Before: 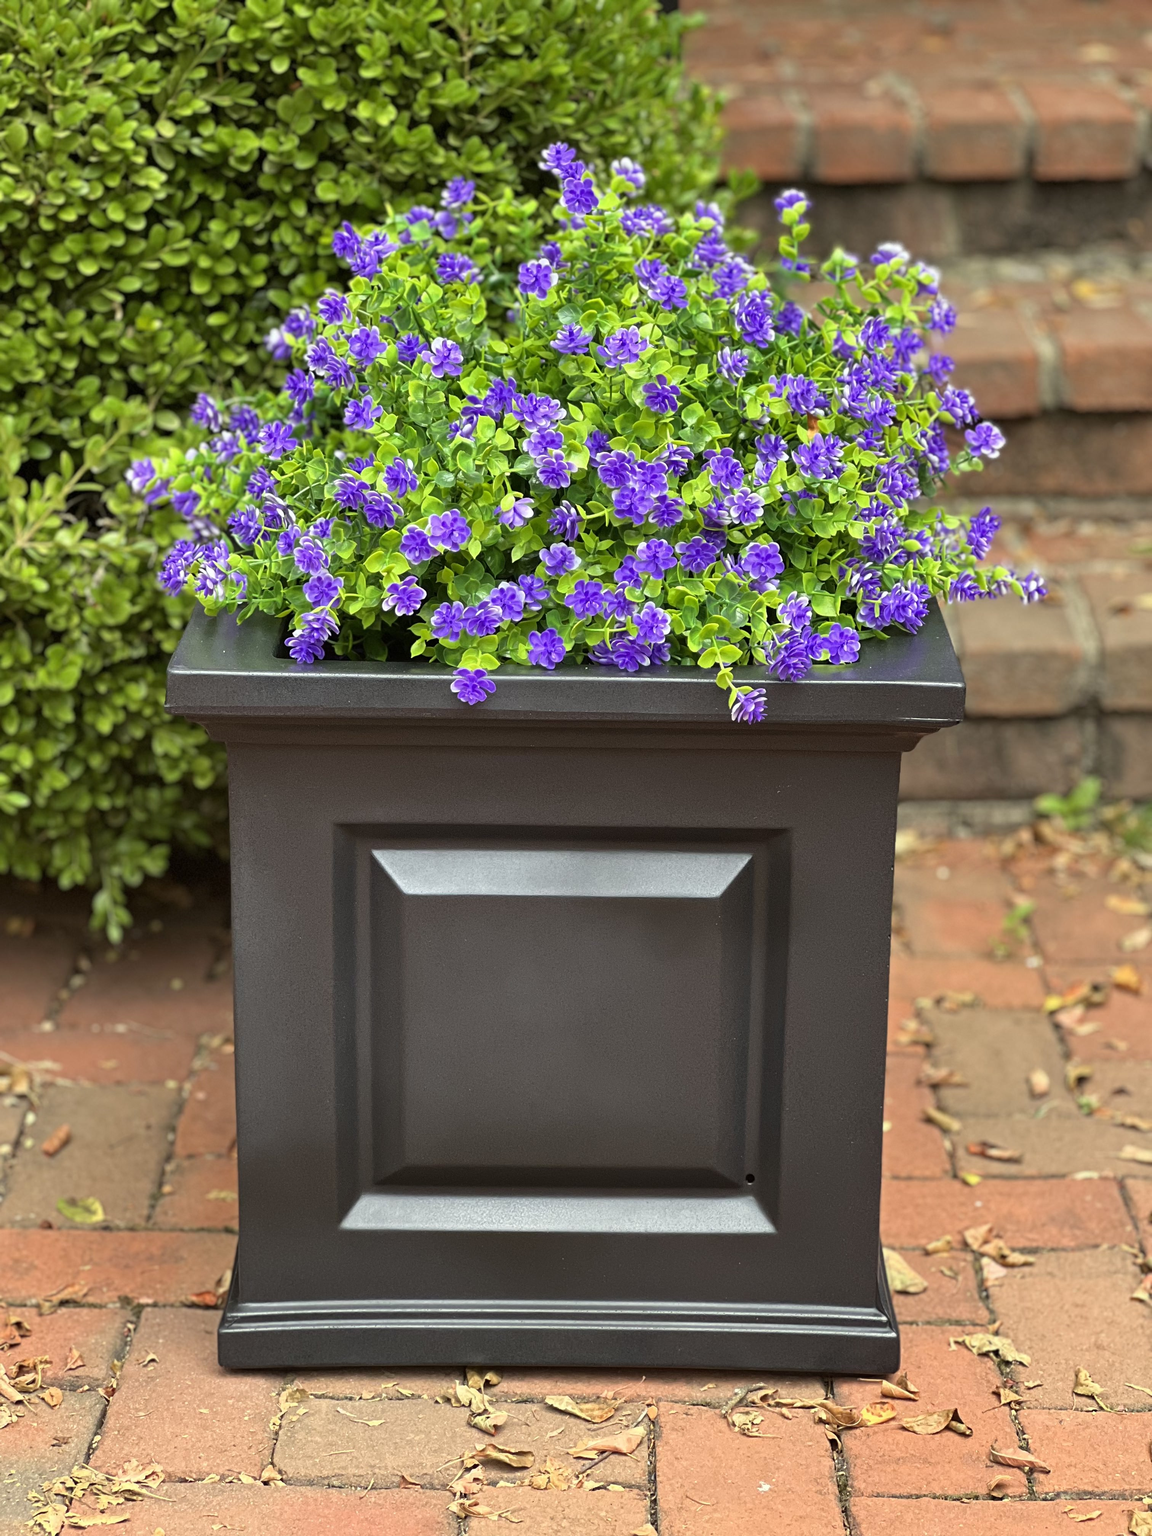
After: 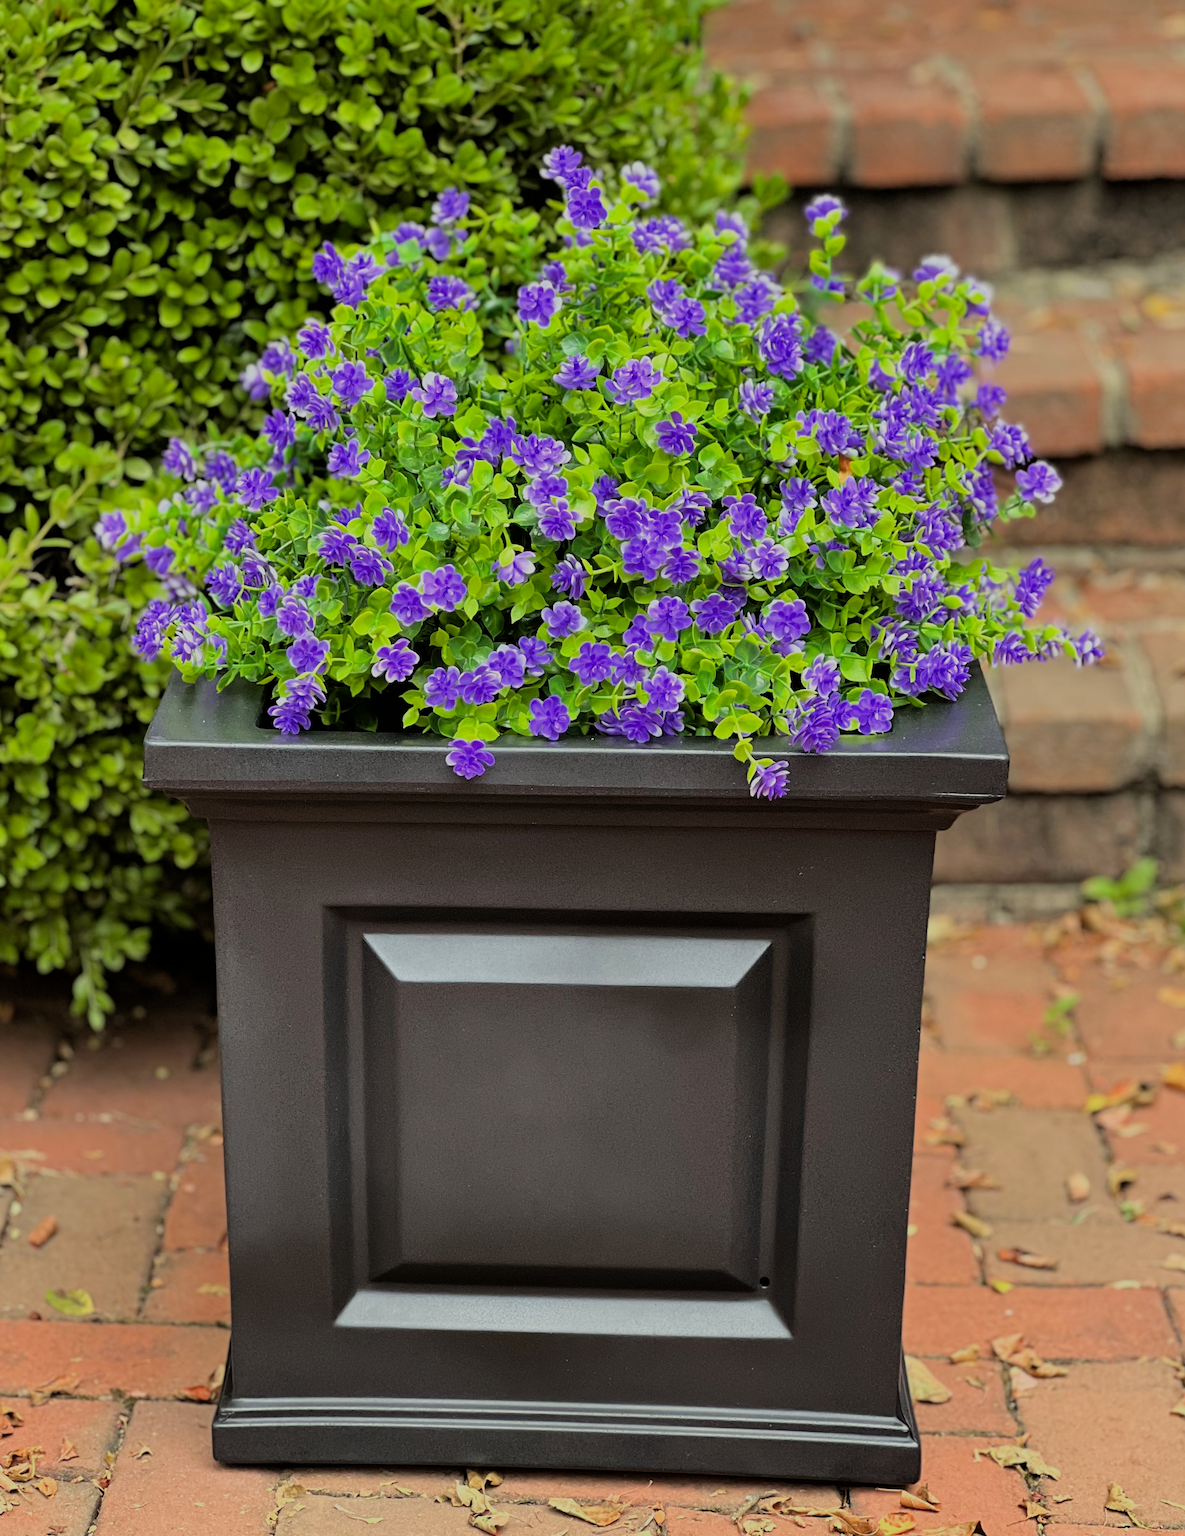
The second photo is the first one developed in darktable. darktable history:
rotate and perspective: rotation 0.074°, lens shift (vertical) 0.096, lens shift (horizontal) -0.041, crop left 0.043, crop right 0.952, crop top 0.024, crop bottom 0.979
filmic rgb: black relative exposure -6.15 EV, white relative exposure 6.96 EV, hardness 2.23, color science v6 (2022)
crop and rotate: top 0%, bottom 5.097%
